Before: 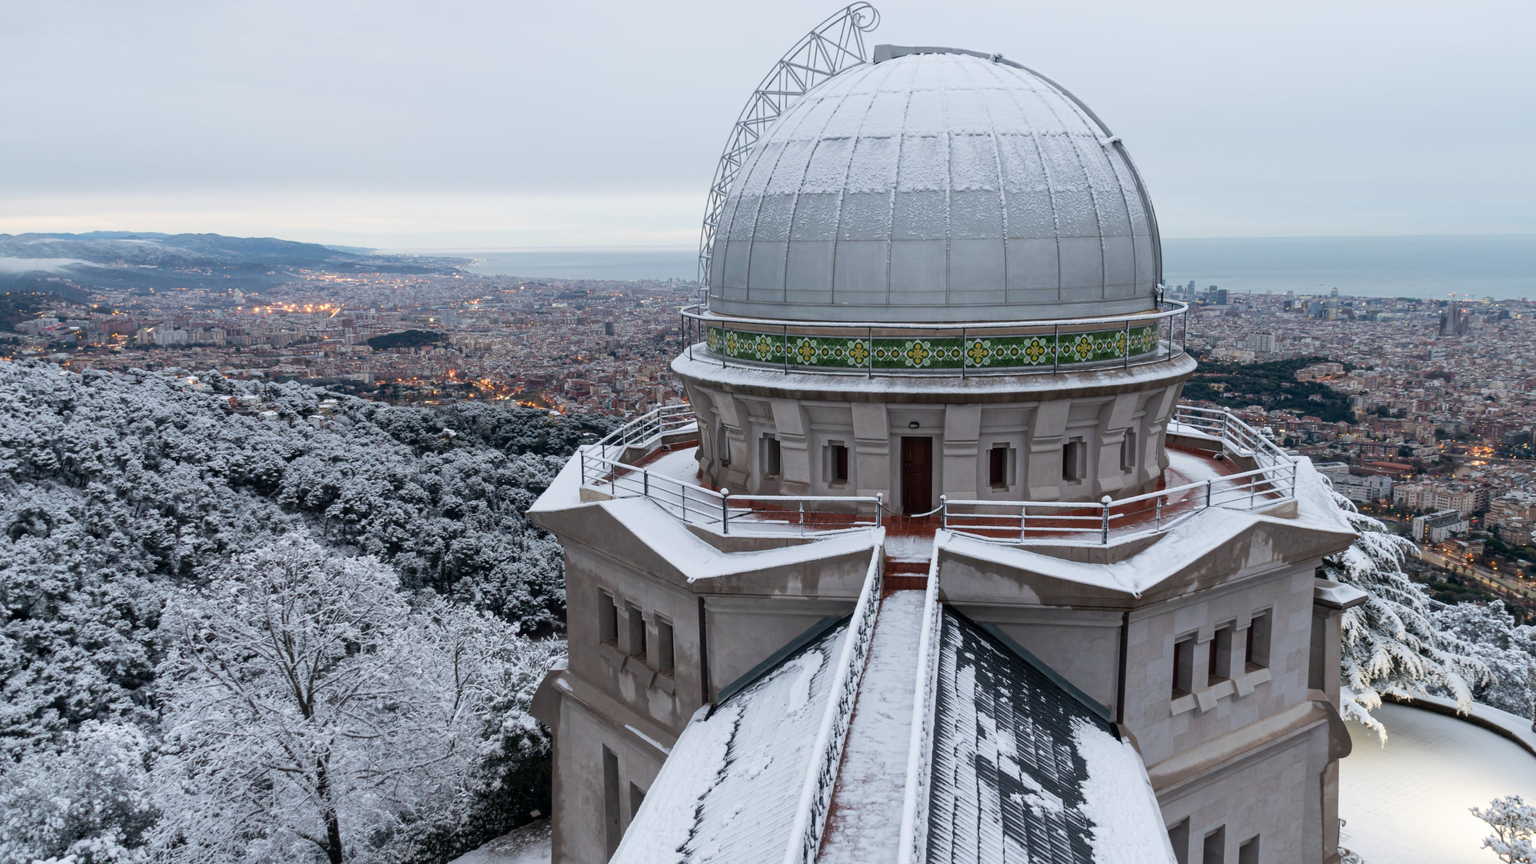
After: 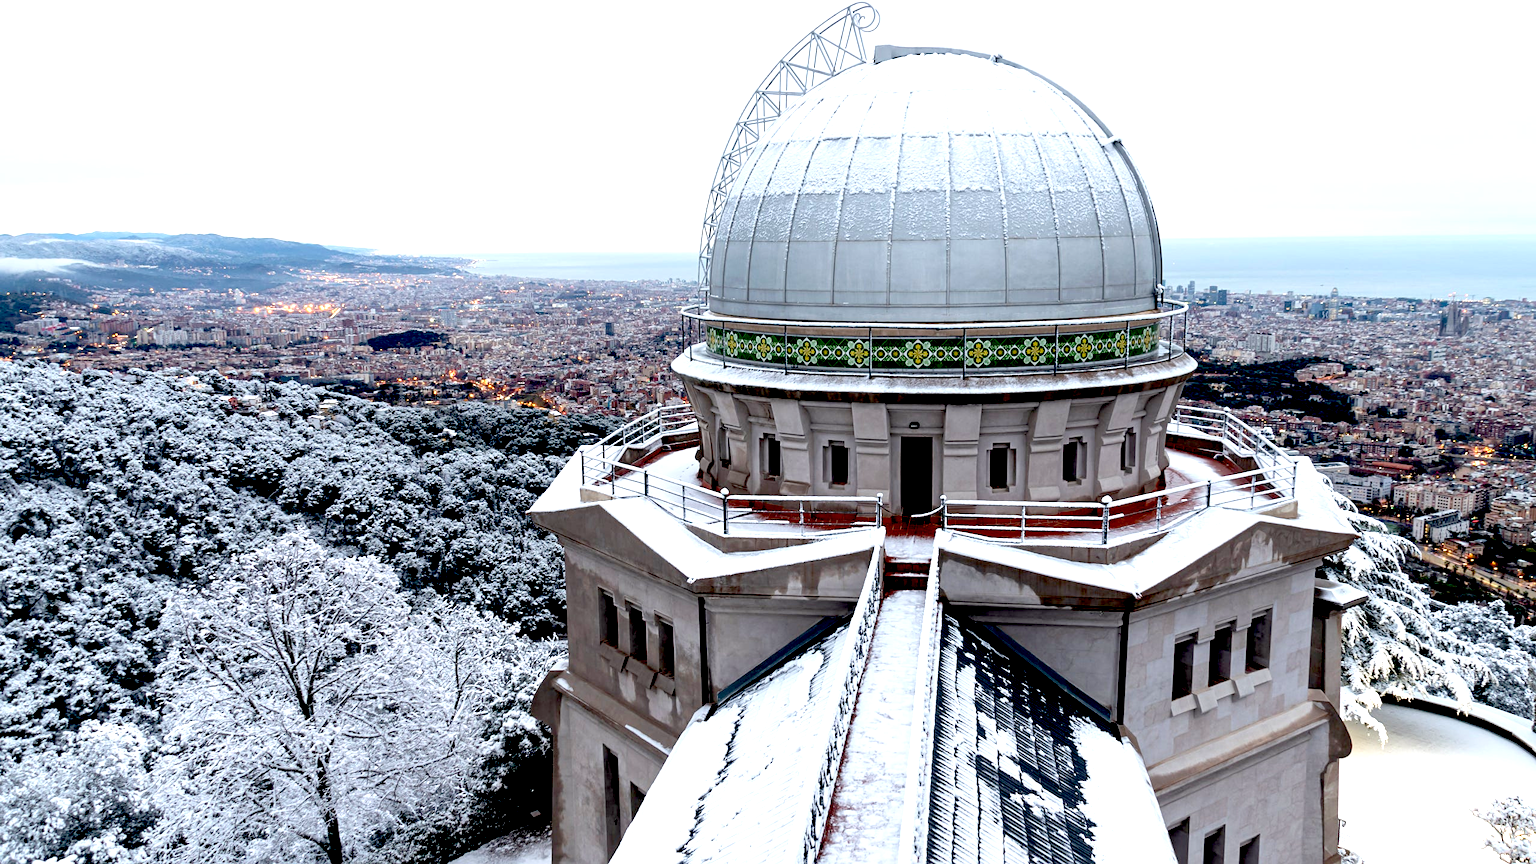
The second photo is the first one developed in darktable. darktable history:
sharpen: amount 0.2
exposure: black level correction 0.035, exposure 0.9 EV, compensate highlight preservation false
